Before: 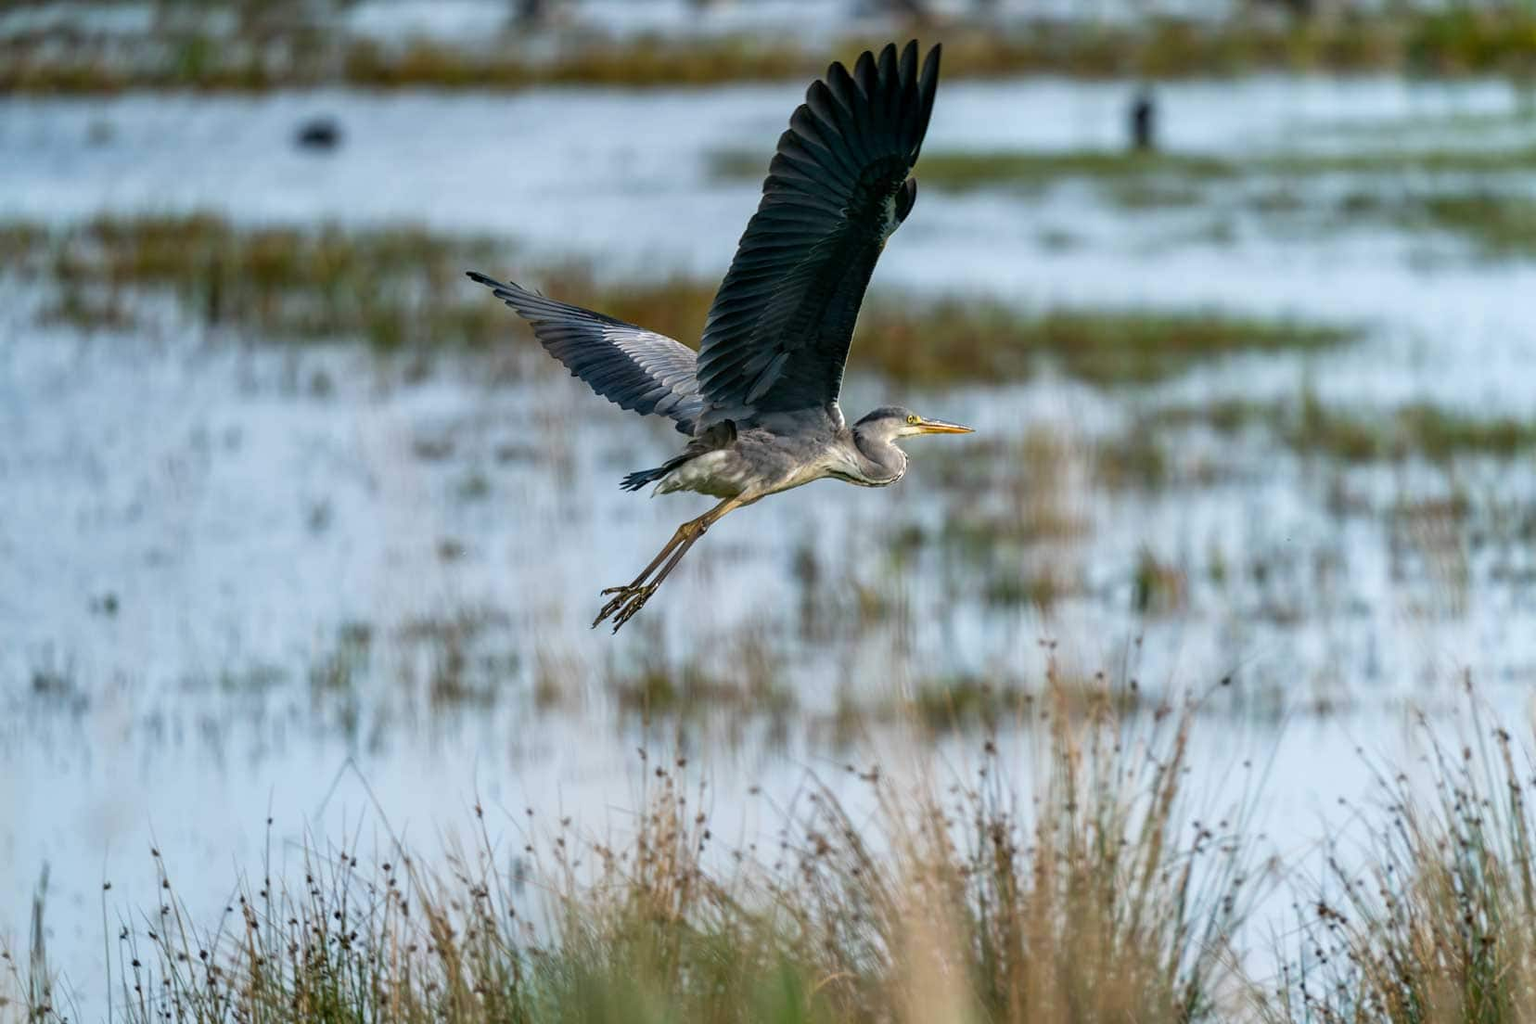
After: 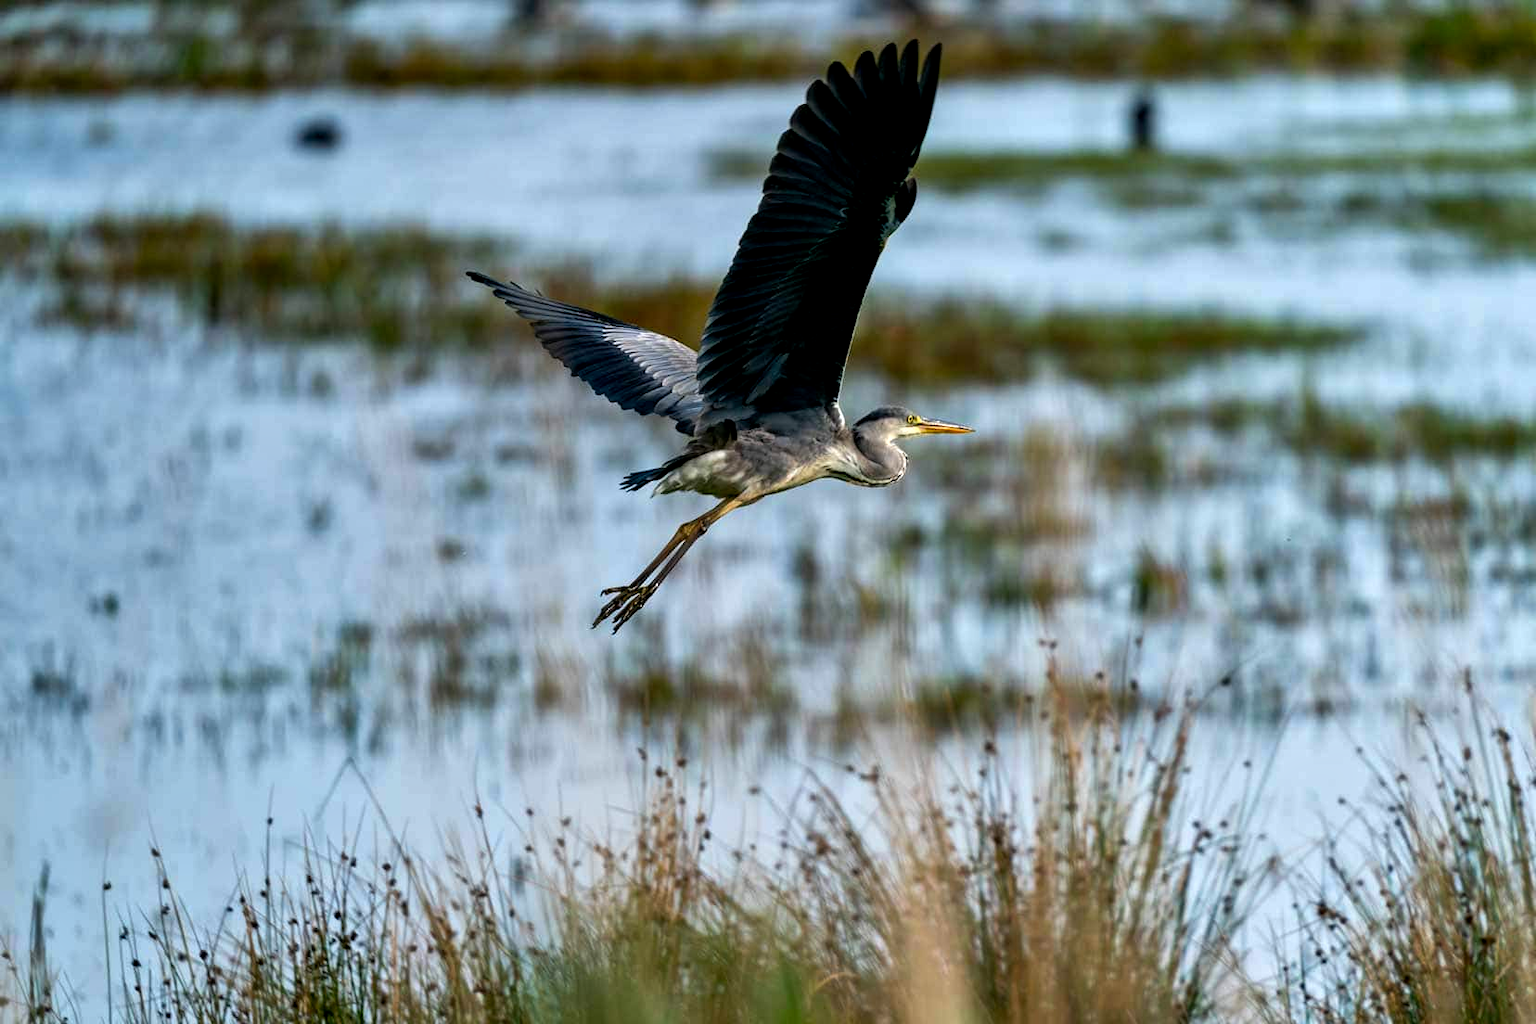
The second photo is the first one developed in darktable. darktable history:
shadows and highlights: shadows 60, soften with gaussian
color balance: lift [0.991, 1, 1, 1], gamma [0.996, 1, 1, 1], input saturation 98.52%, contrast 20.34%, output saturation 103.72%
white balance: emerald 1
tone equalizer: -8 EV -0.002 EV, -7 EV 0.005 EV, -6 EV -0.009 EV, -5 EV 0.011 EV, -4 EV -0.012 EV, -3 EV 0.007 EV, -2 EV -0.062 EV, -1 EV -0.293 EV, +0 EV -0.582 EV, smoothing diameter 2%, edges refinement/feathering 20, mask exposure compensation -1.57 EV, filter diffusion 5
exposure: exposure -0.21 EV, compensate highlight preservation false
